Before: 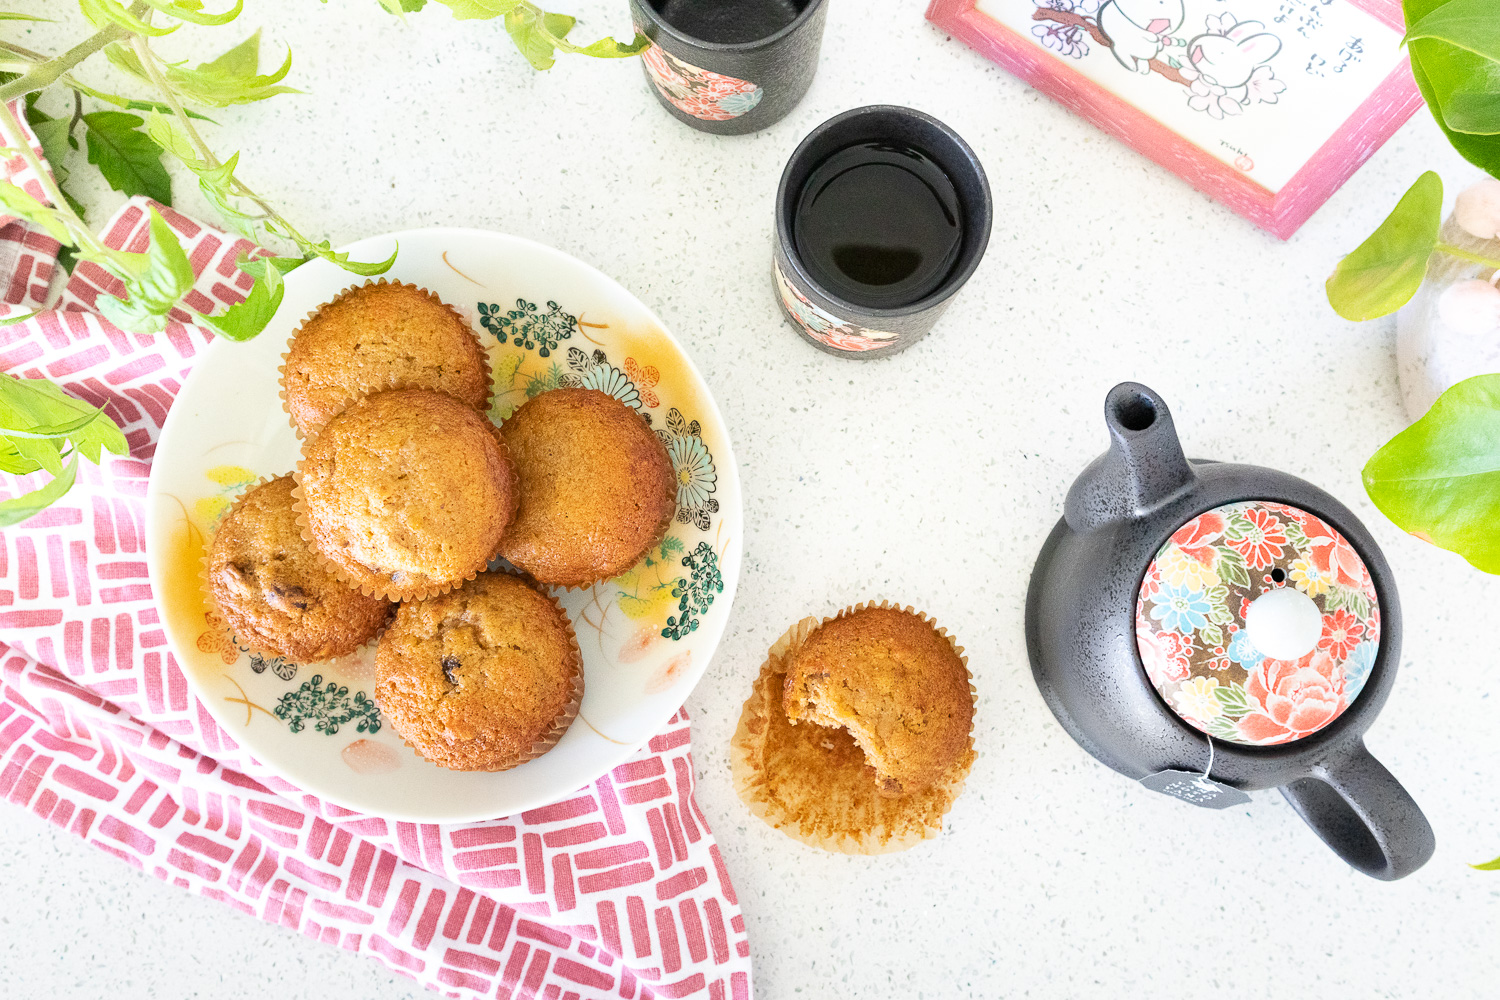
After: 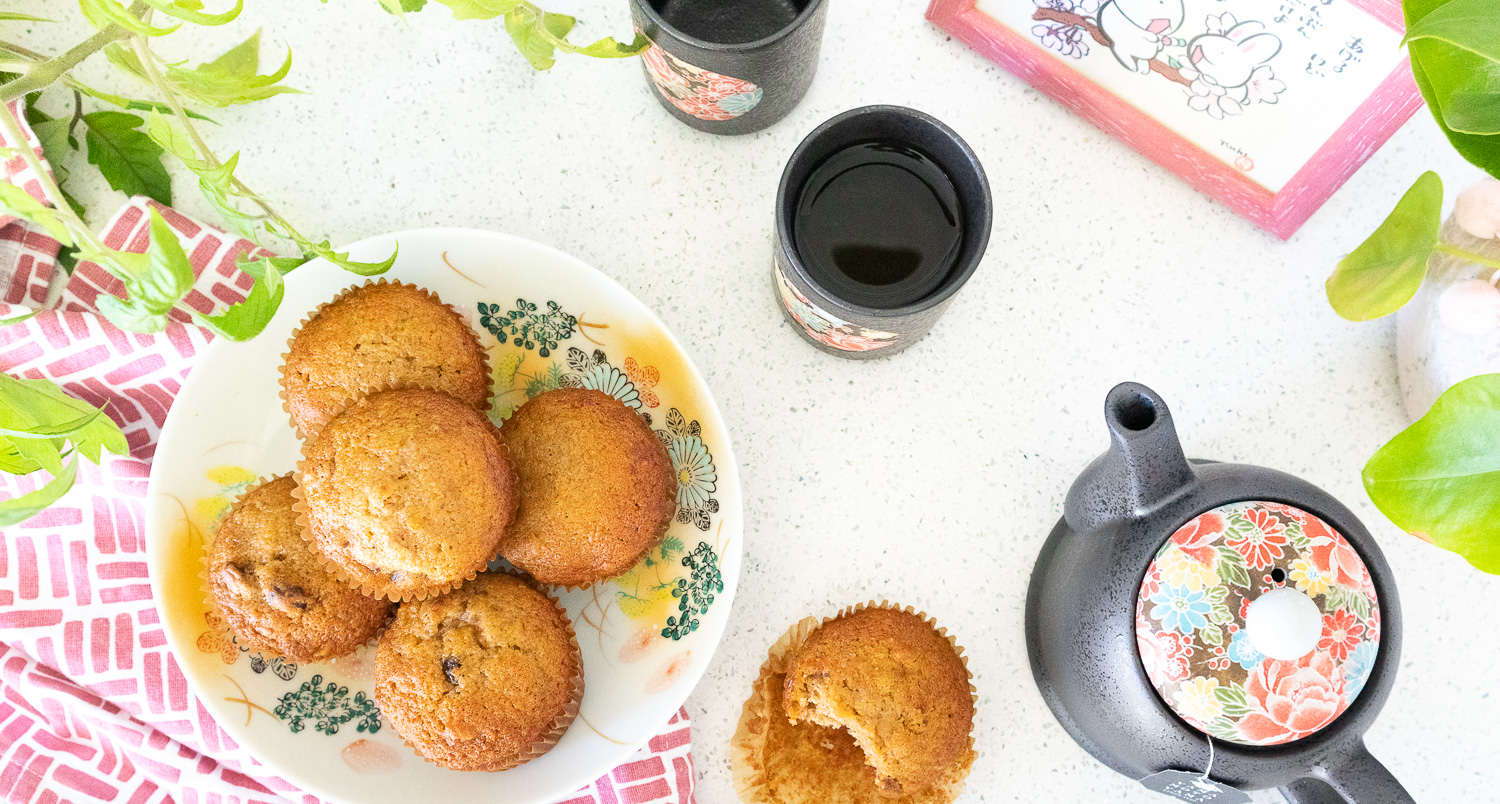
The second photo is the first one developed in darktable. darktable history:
crop: bottom 19.551%
